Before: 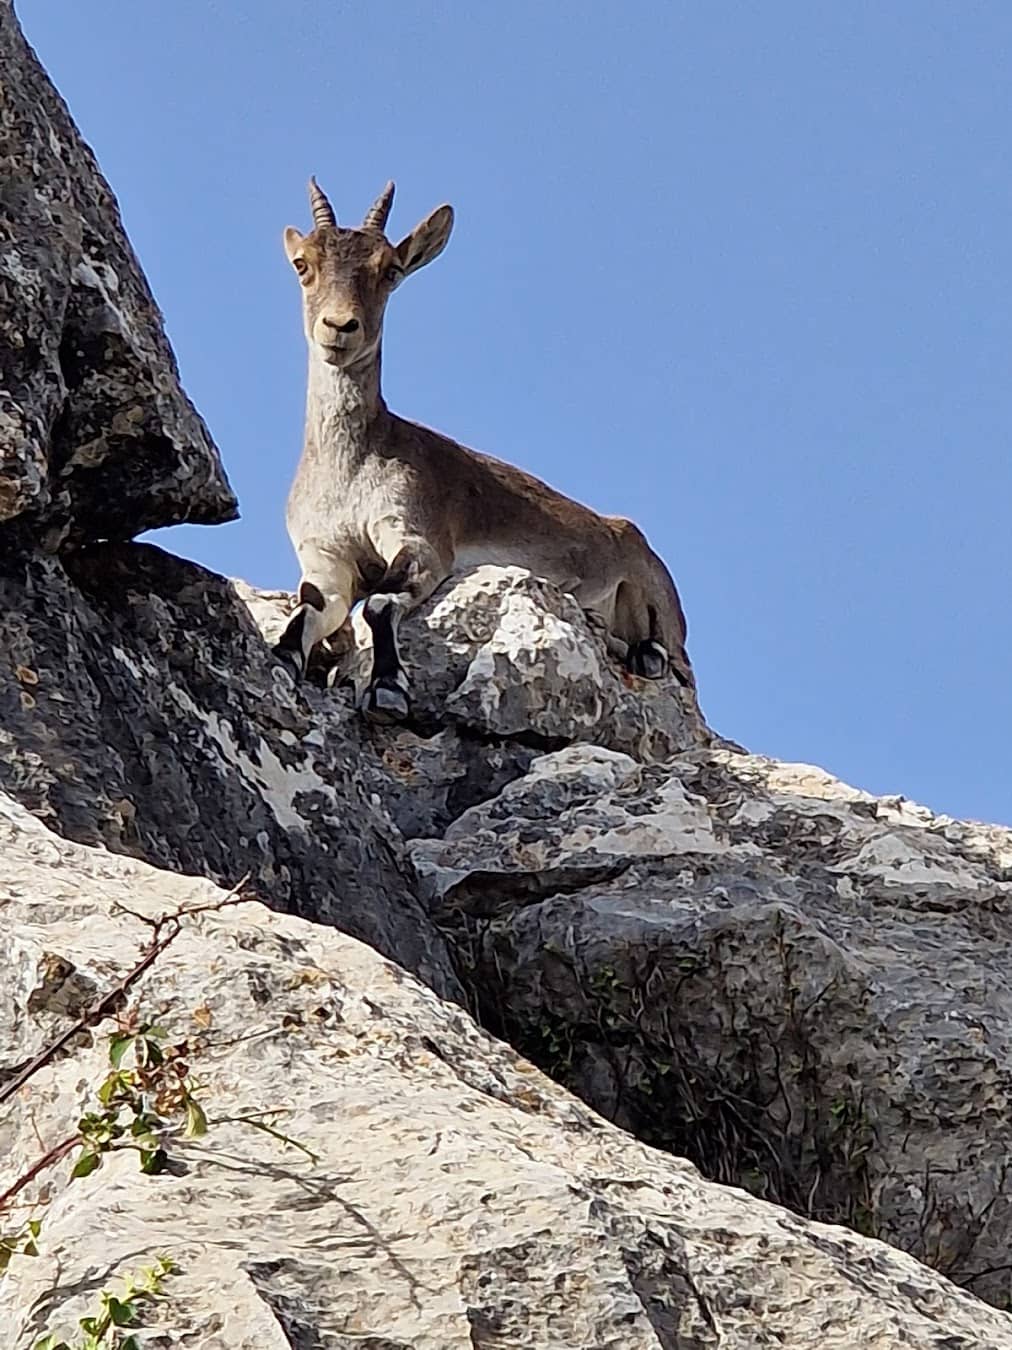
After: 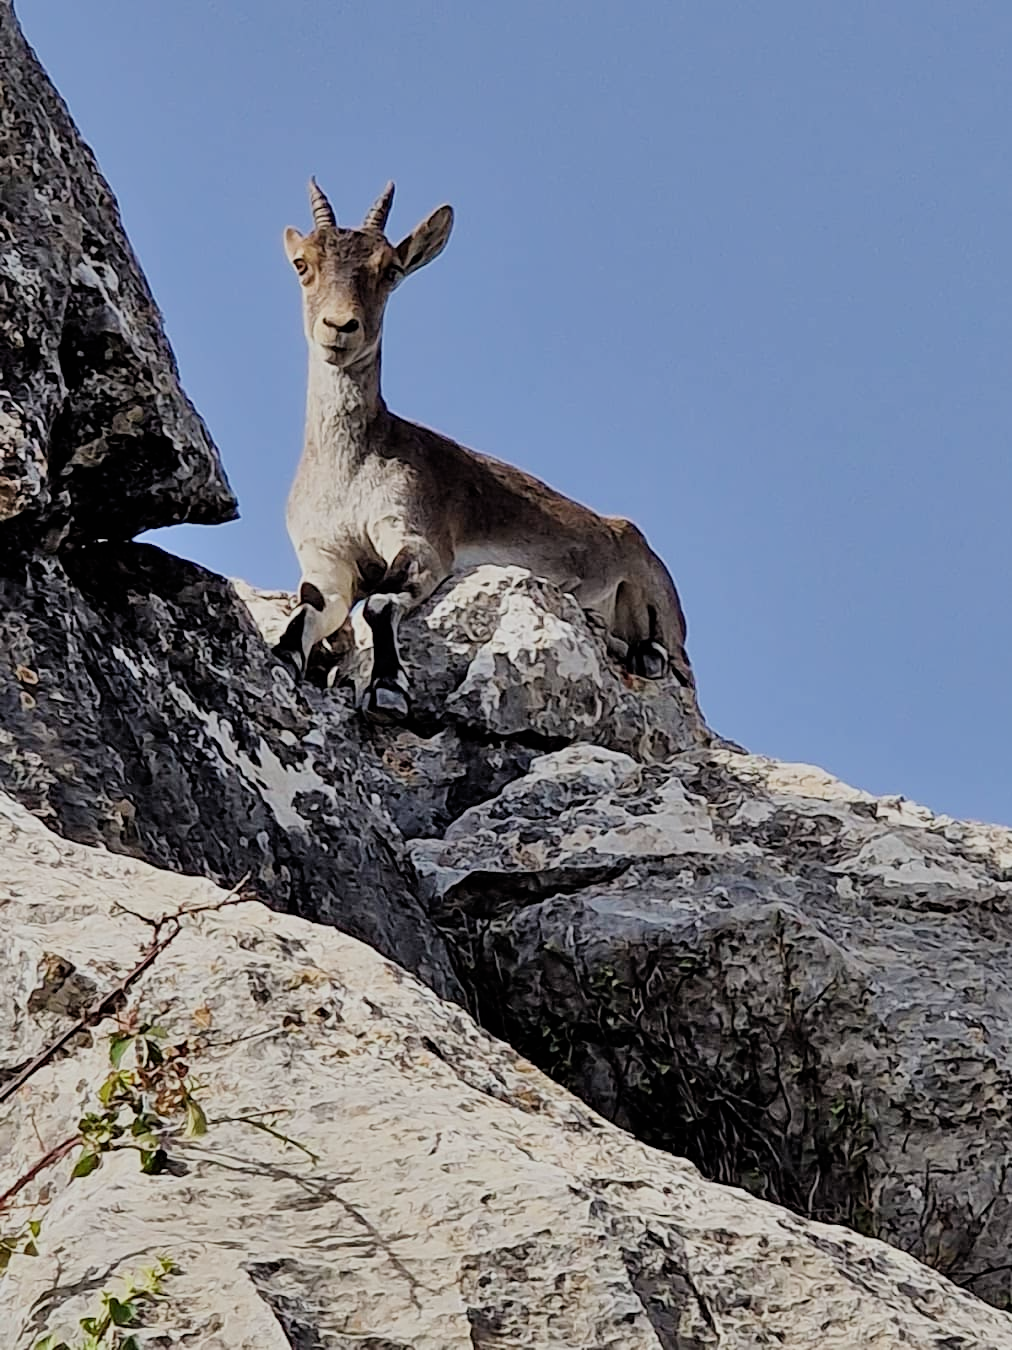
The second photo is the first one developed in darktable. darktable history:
filmic rgb: black relative exposure -7.65 EV, white relative exposure 4.56 EV, hardness 3.61
shadows and highlights: low approximation 0.01, soften with gaussian
